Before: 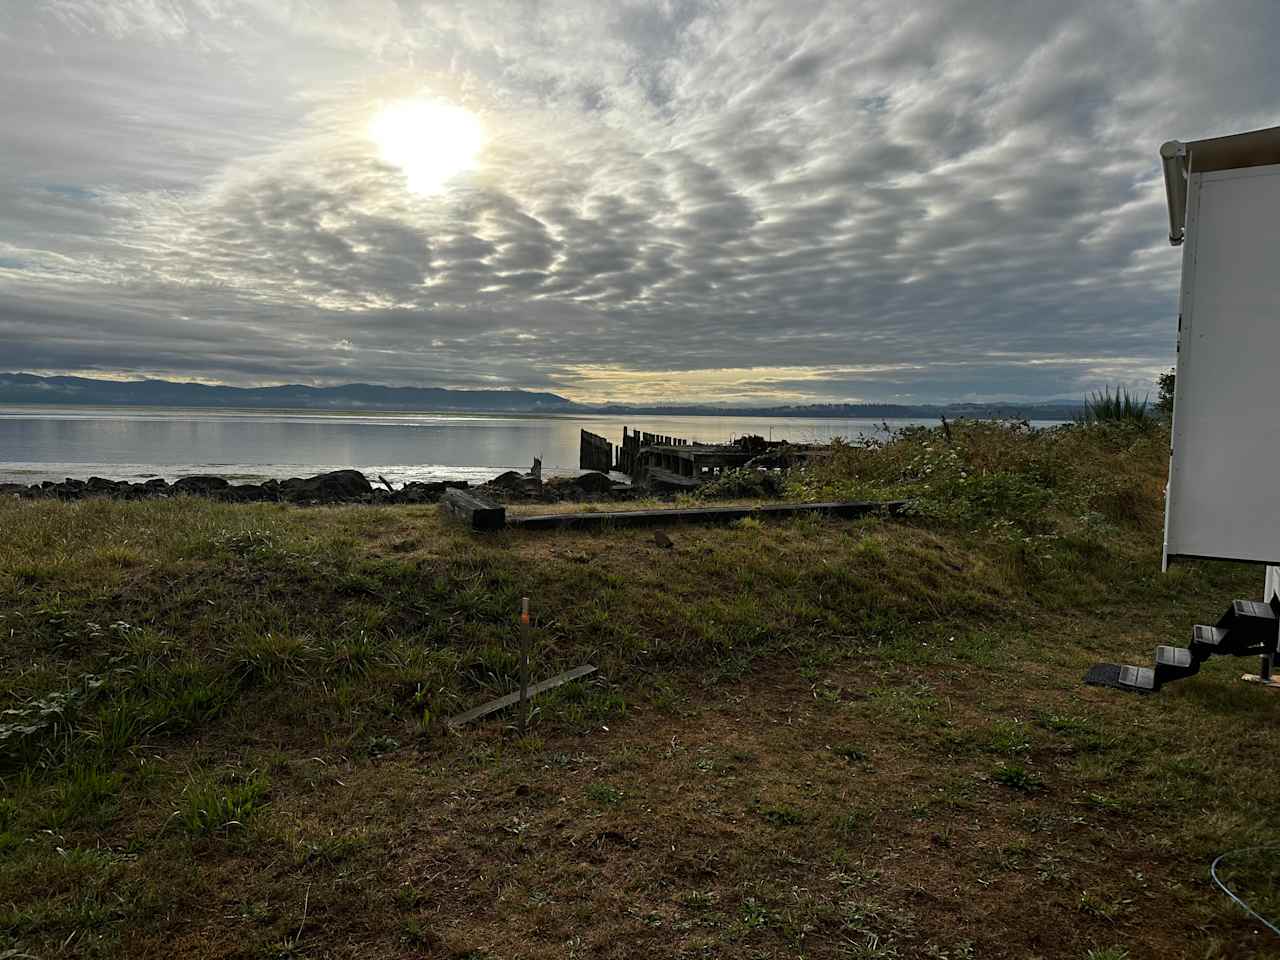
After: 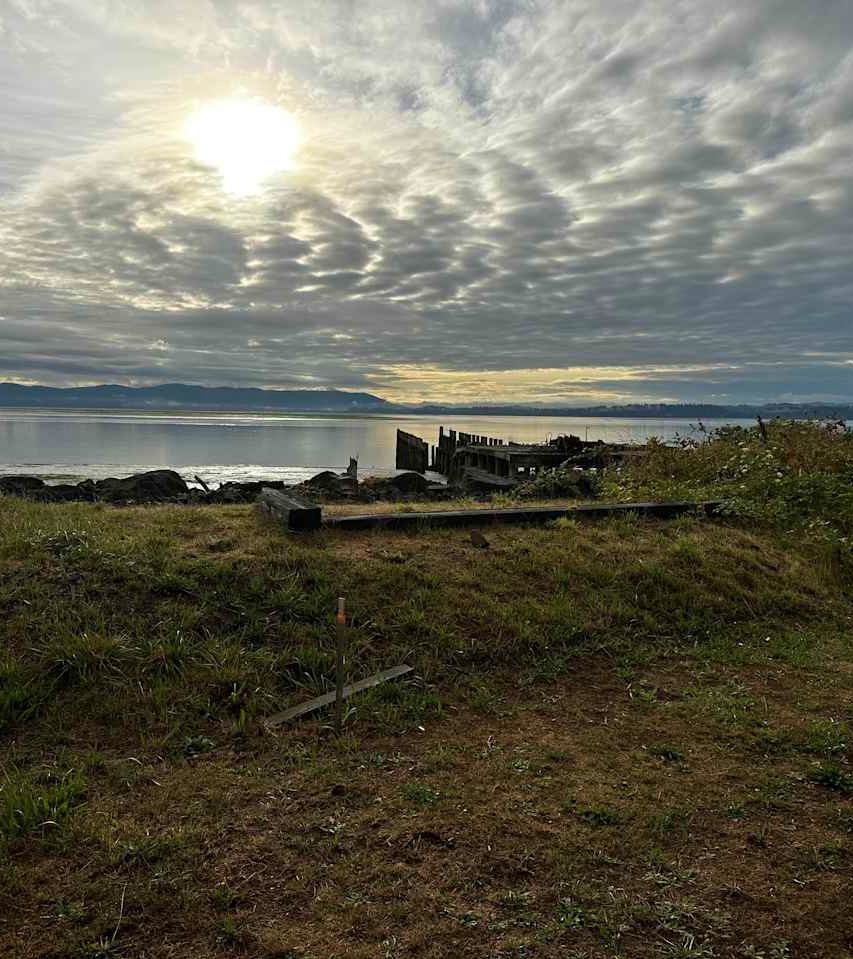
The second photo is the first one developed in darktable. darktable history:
velvia: on, module defaults
crop and rotate: left 14.436%, right 18.898%
